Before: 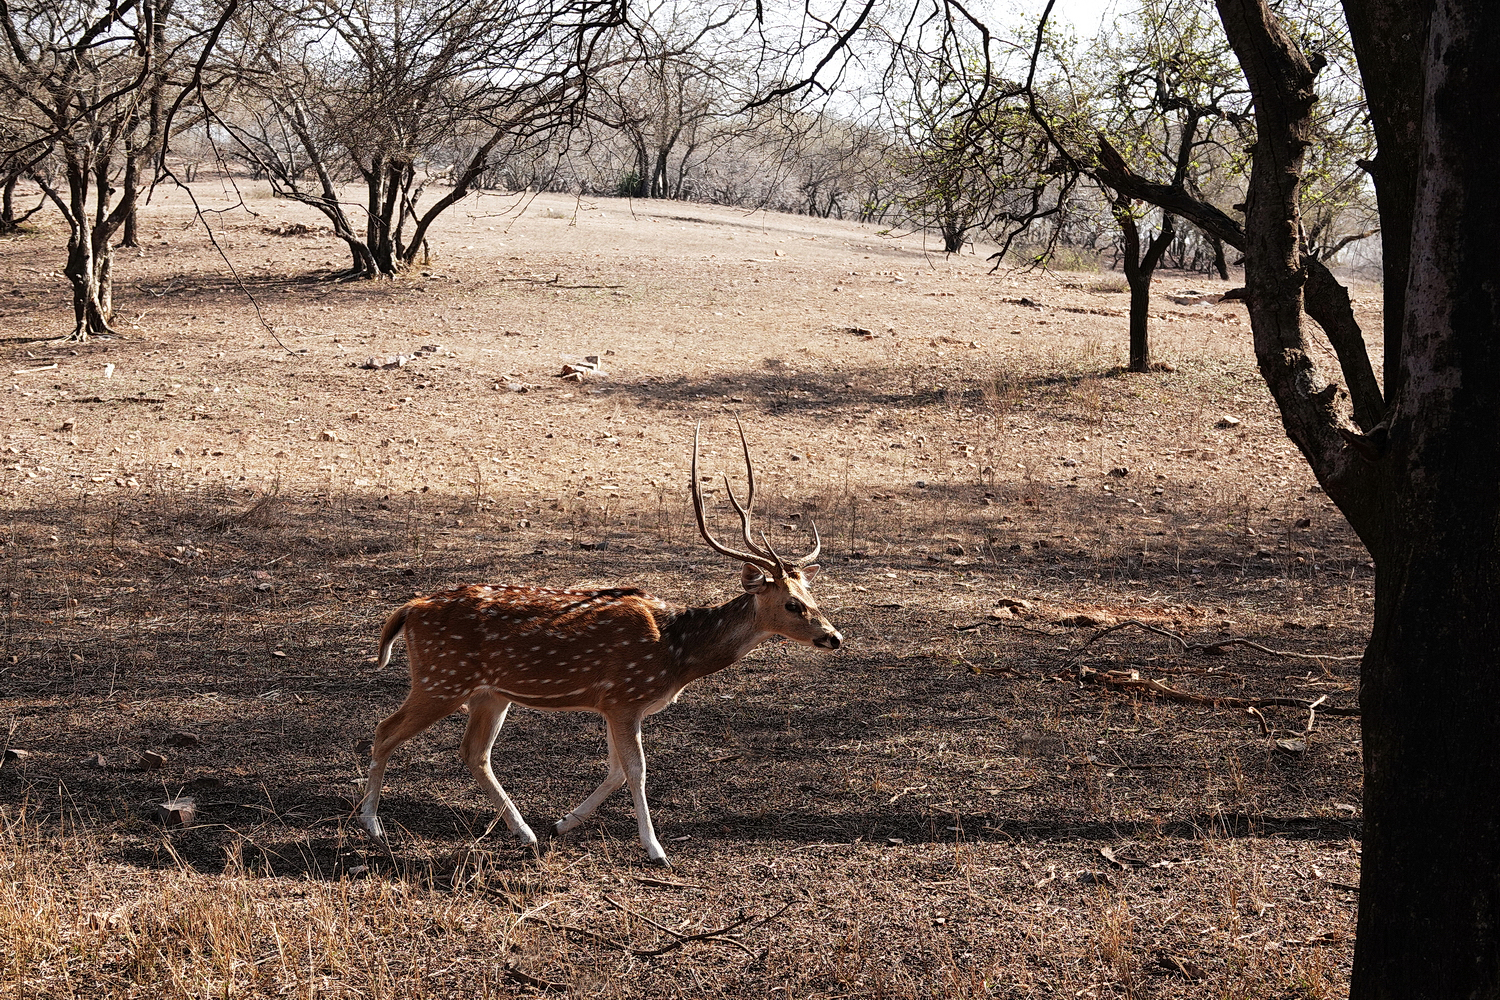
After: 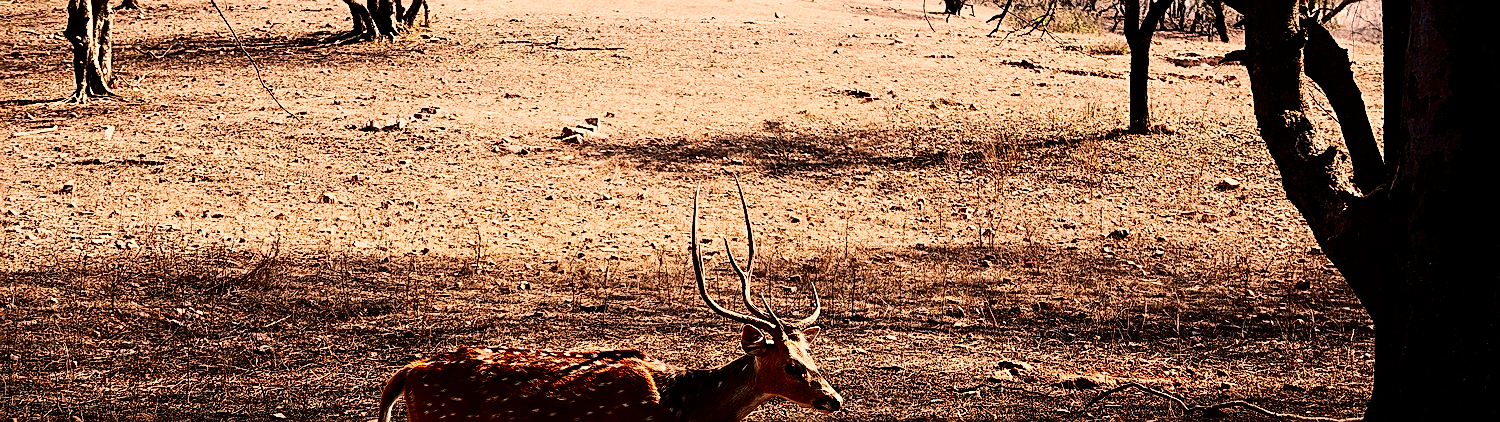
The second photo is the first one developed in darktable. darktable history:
crop and rotate: top 23.824%, bottom 33.899%
exposure: black level correction 0.001, exposure -0.125 EV, compensate highlight preservation false
sharpen: on, module defaults
contrast brightness saturation: contrast 0.194, brightness -0.225, saturation 0.111
base curve: curves: ch0 [(0, 0) (0.036, 0.025) (0.121, 0.166) (0.206, 0.329) (0.605, 0.79) (1, 1)], preserve colors none
color correction: highlights a* 17.49, highlights b* 18.65
